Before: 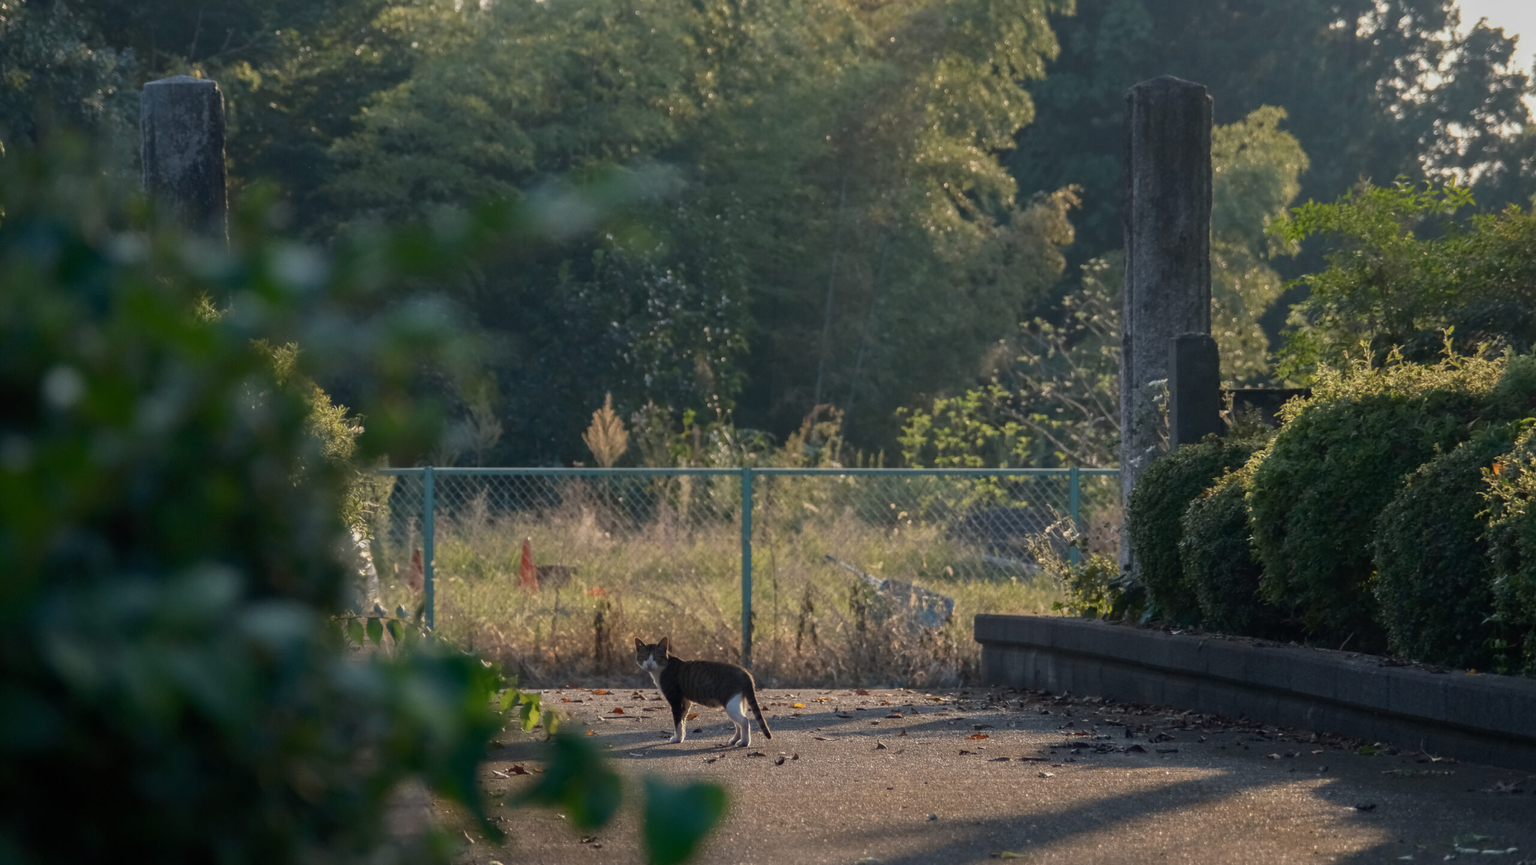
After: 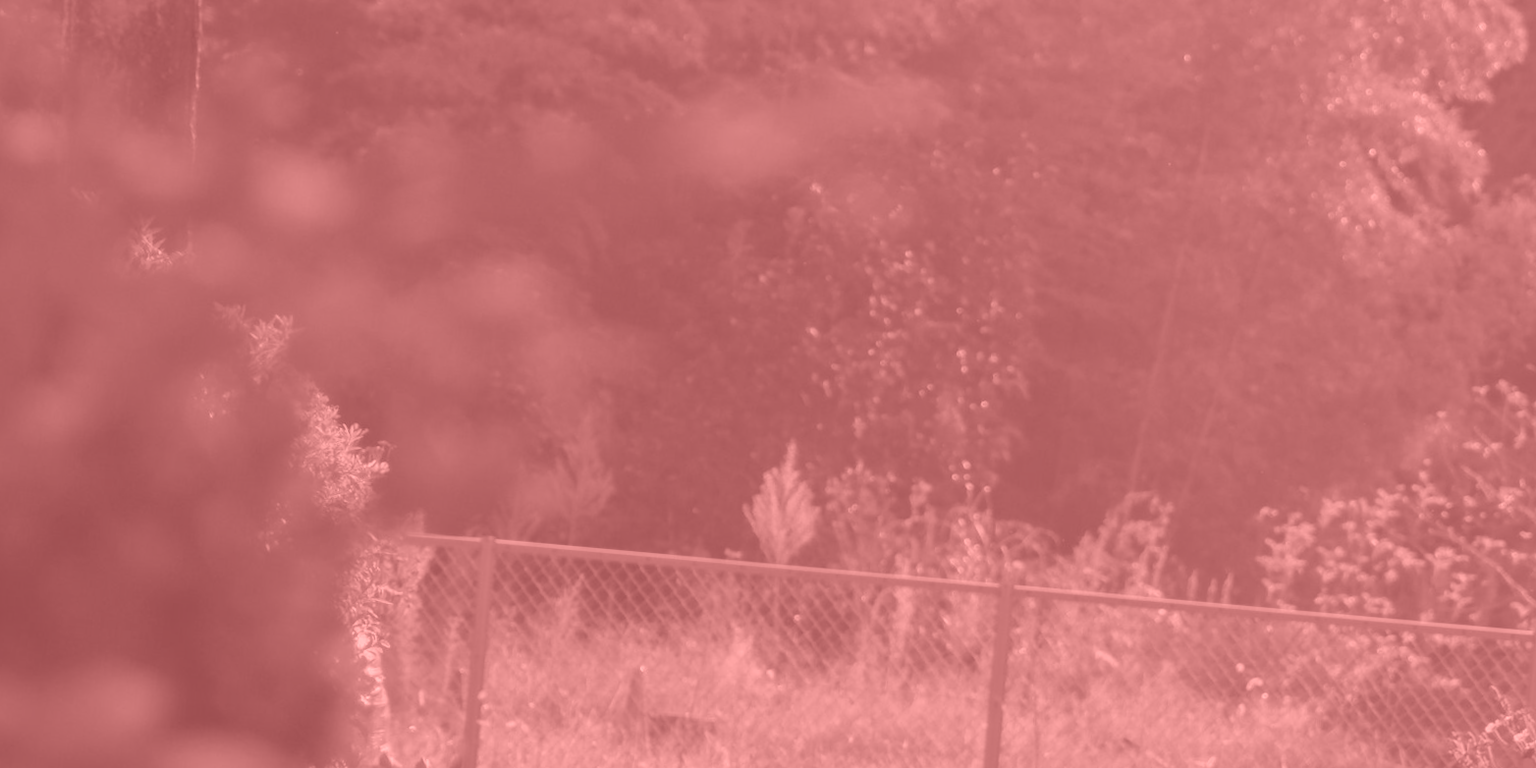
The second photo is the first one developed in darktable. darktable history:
crop and rotate: angle -4.99°, left 2.122%, top 6.945%, right 27.566%, bottom 30.519%
colorize: saturation 51%, source mix 50.67%, lightness 50.67%
